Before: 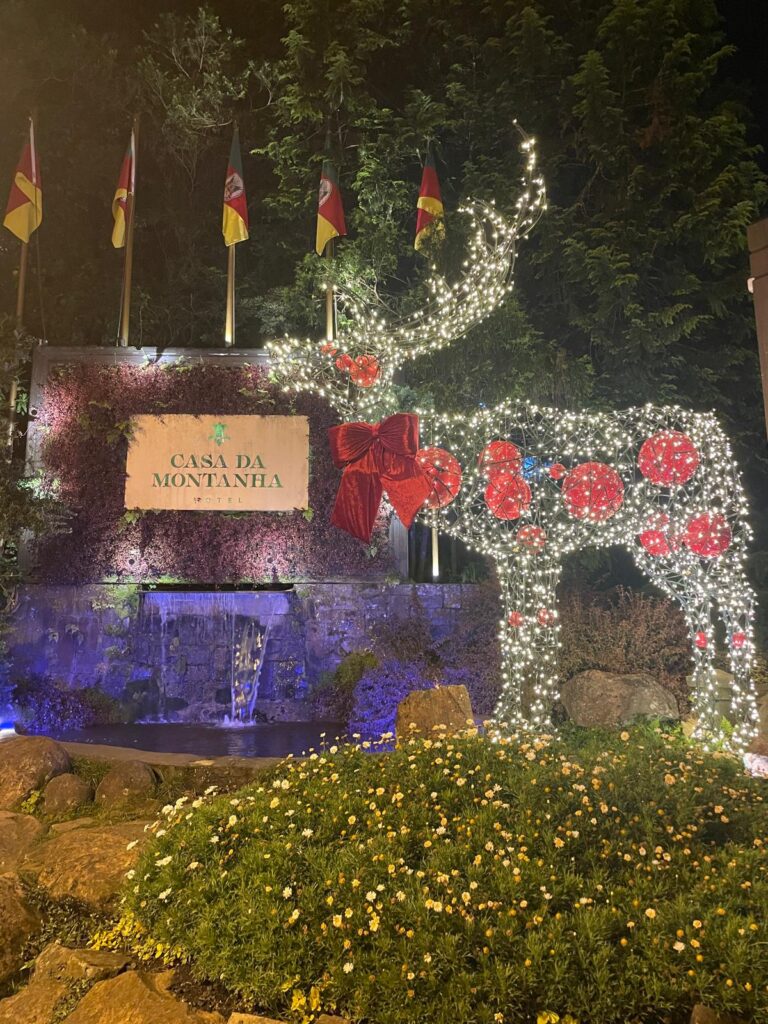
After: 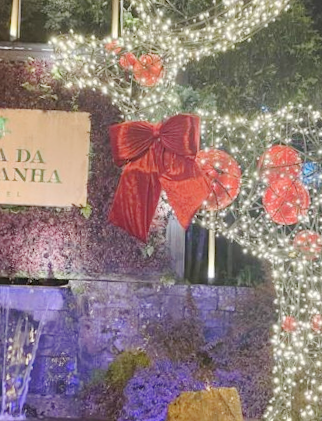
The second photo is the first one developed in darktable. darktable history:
rotate and perspective: rotation 2.27°, automatic cropping off
crop: left 30%, top 30%, right 30%, bottom 30%
base curve: curves: ch0 [(0, 0) (0.158, 0.273) (0.879, 0.895) (1, 1)], preserve colors none
